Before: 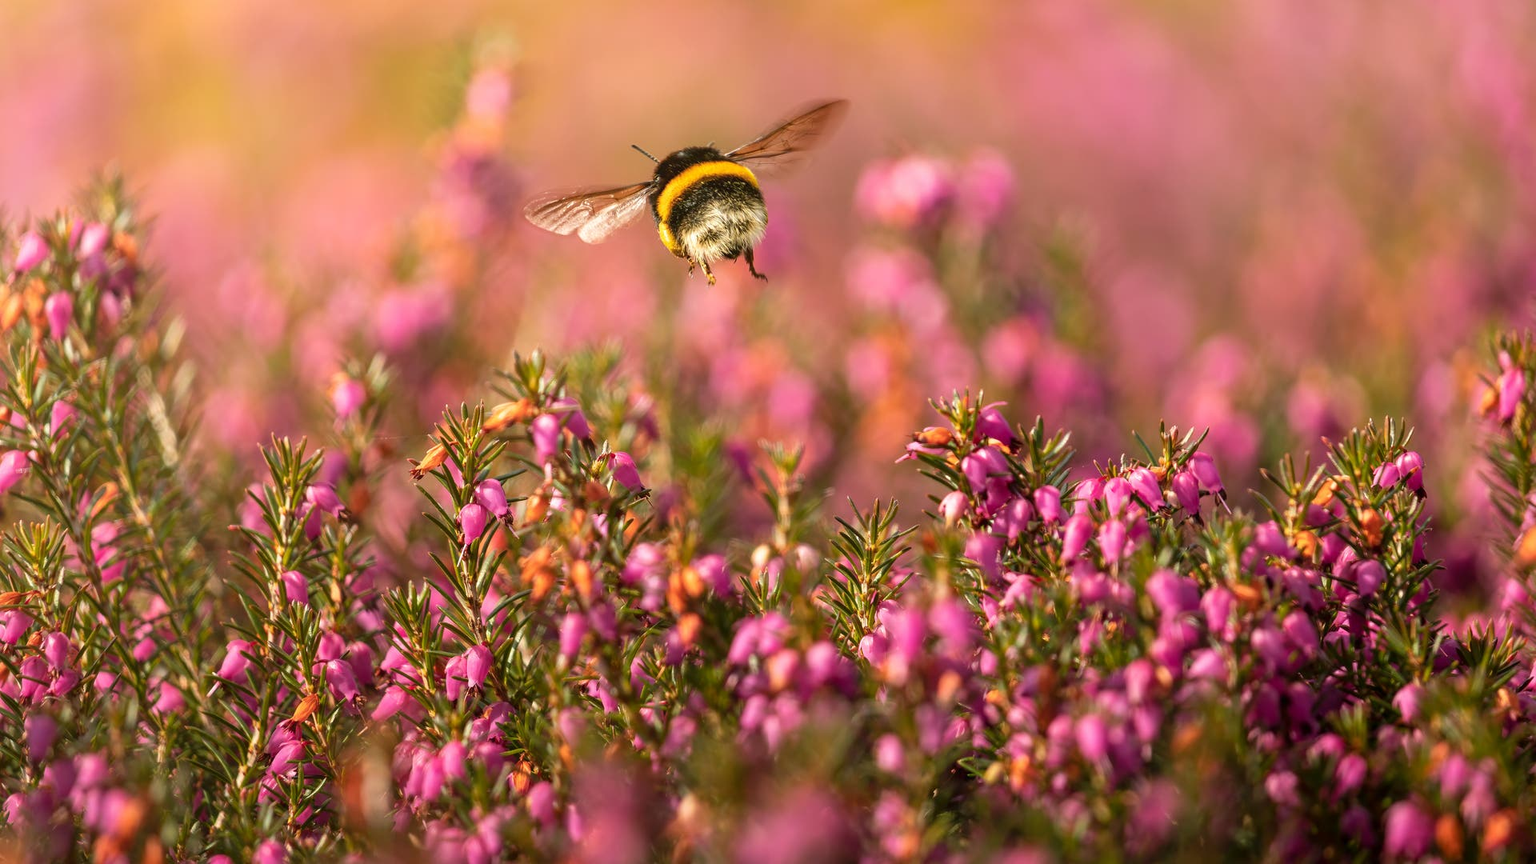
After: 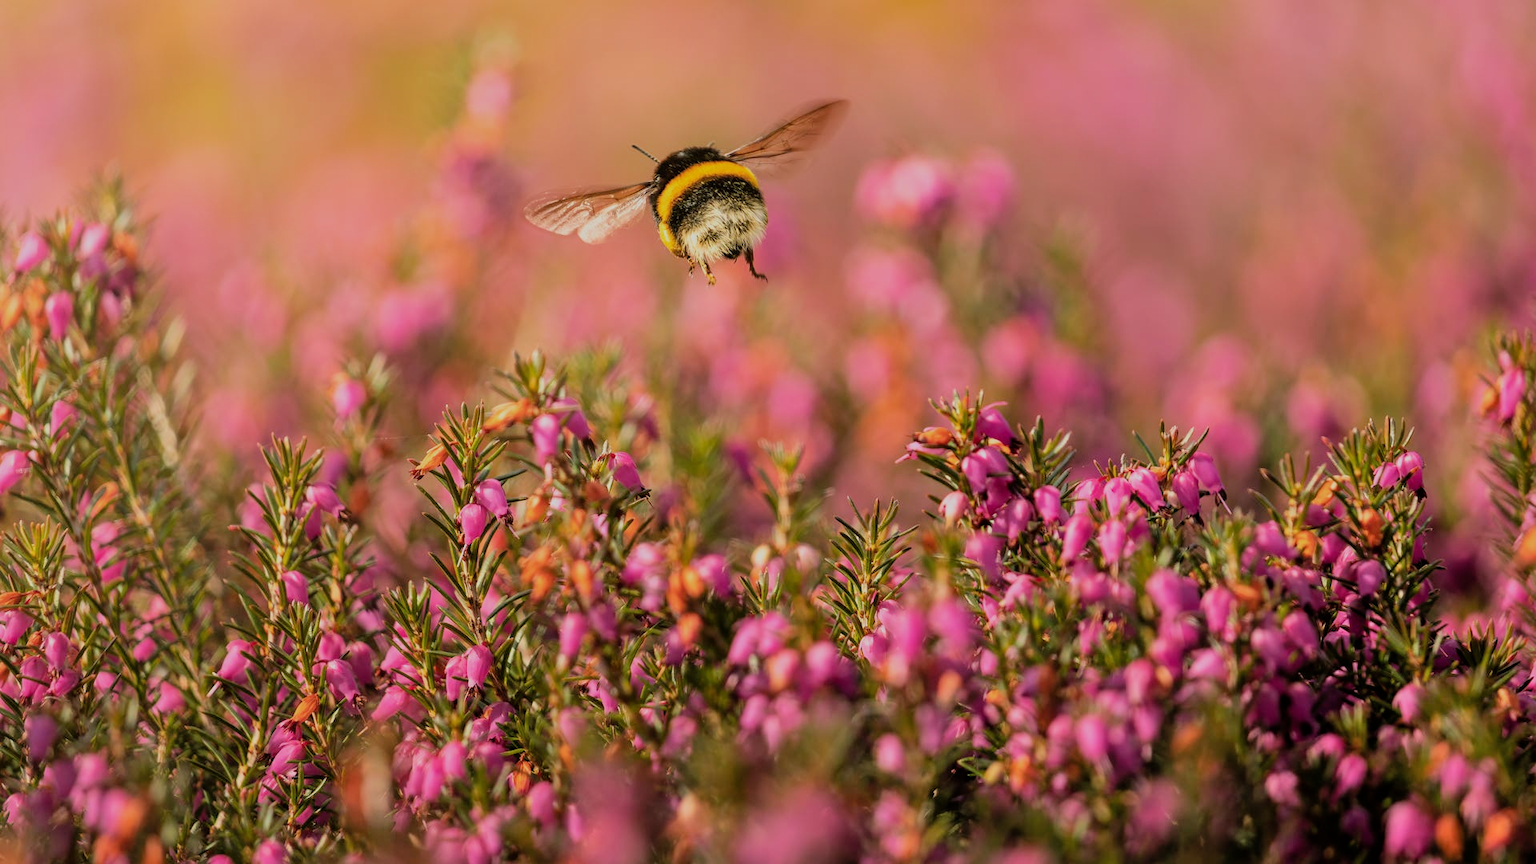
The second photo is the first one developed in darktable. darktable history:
shadows and highlights: shadows 32, highlights -32, soften with gaussian
filmic rgb: black relative exposure -7.15 EV, white relative exposure 5.36 EV, hardness 3.02, color science v6 (2022)
